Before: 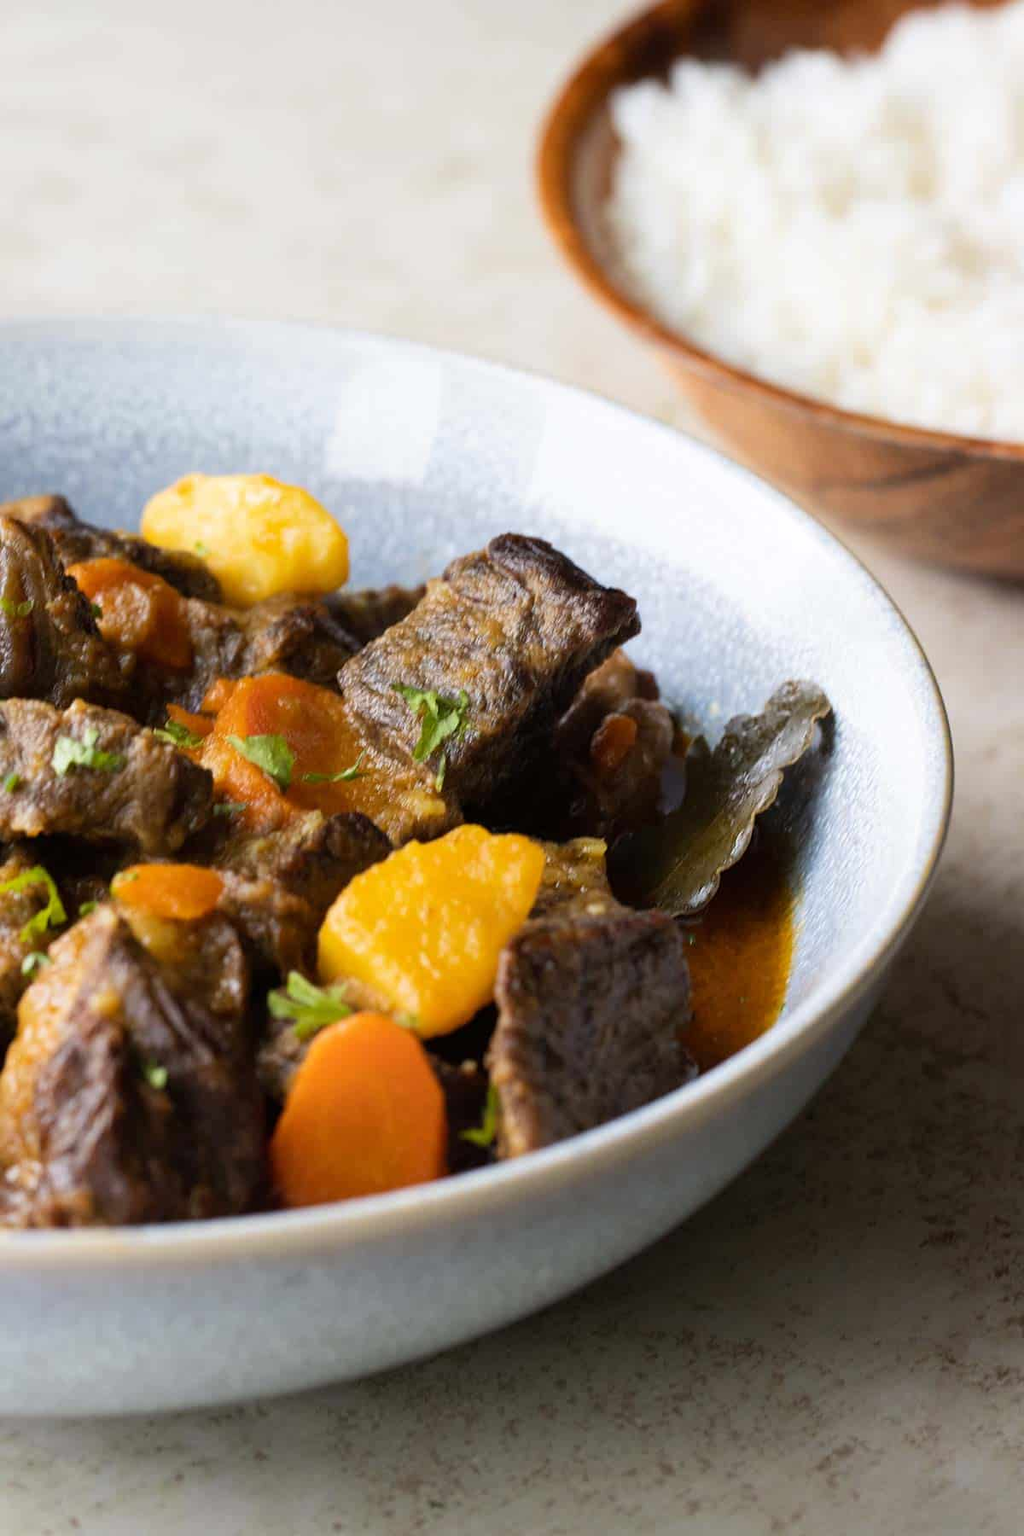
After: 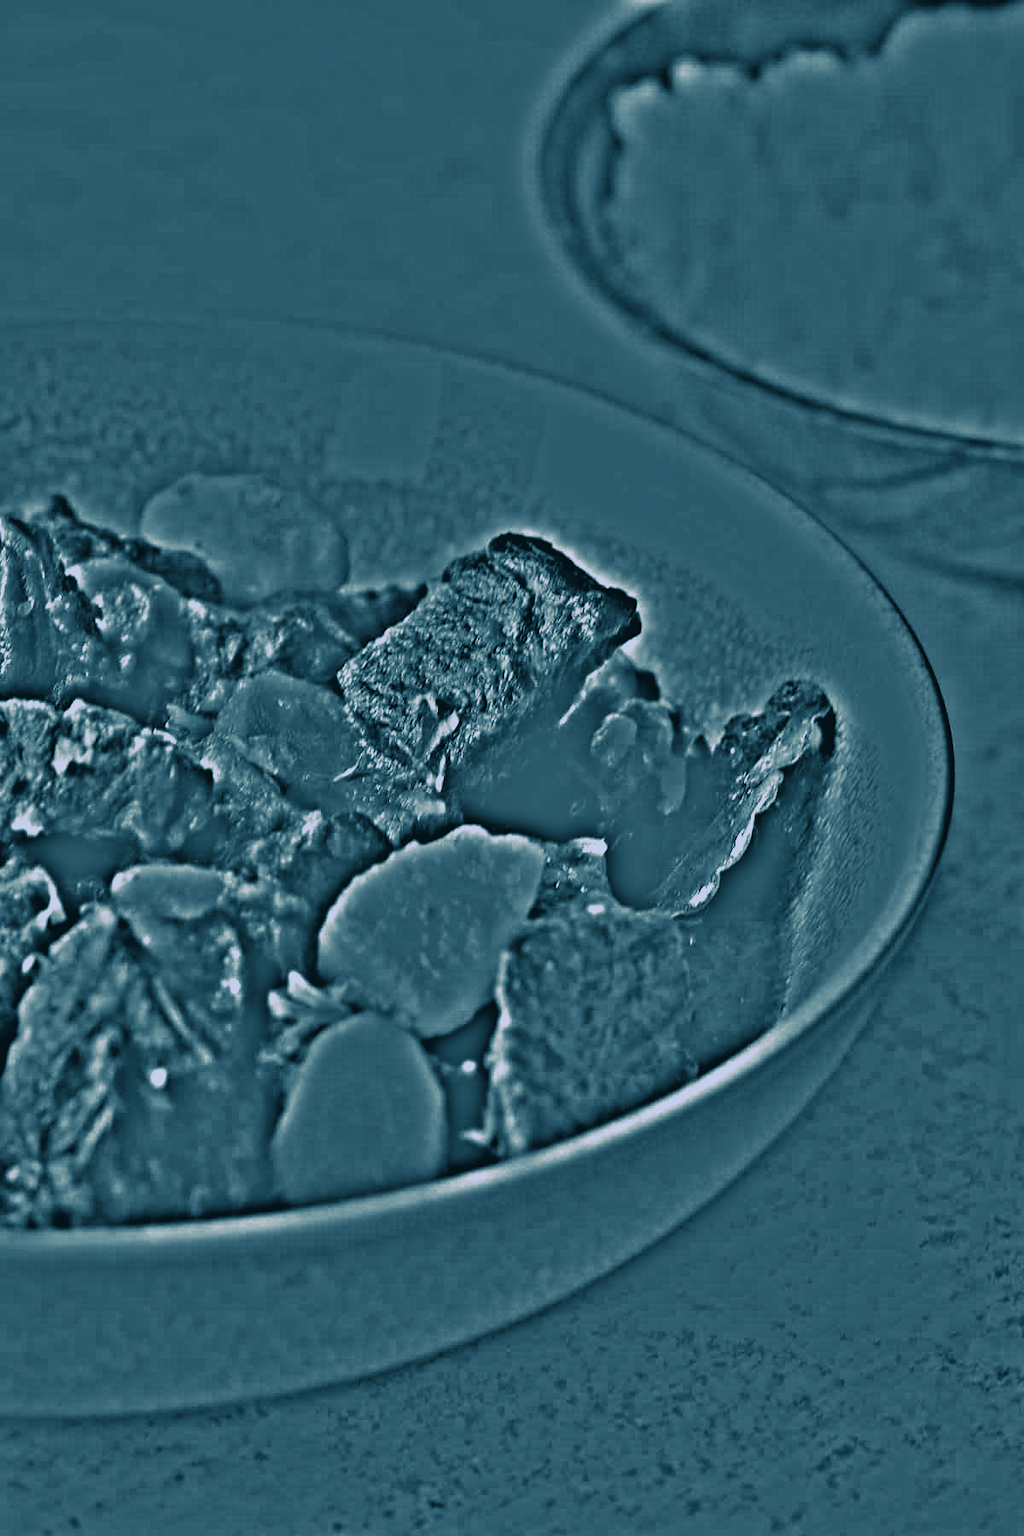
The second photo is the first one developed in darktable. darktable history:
split-toning: shadows › hue 212.4°, balance -70
haze removal: adaptive false
shadows and highlights: radius 121.13, shadows 21.4, white point adjustment -9.72, highlights -14.39, soften with gaussian
highpass: on, module defaults
rgb curve: curves: ch0 [(0.123, 0.061) (0.995, 0.887)]; ch1 [(0.06, 0.116) (1, 0.906)]; ch2 [(0, 0) (0.824, 0.69) (1, 1)], mode RGB, independent channels, compensate middle gray true
